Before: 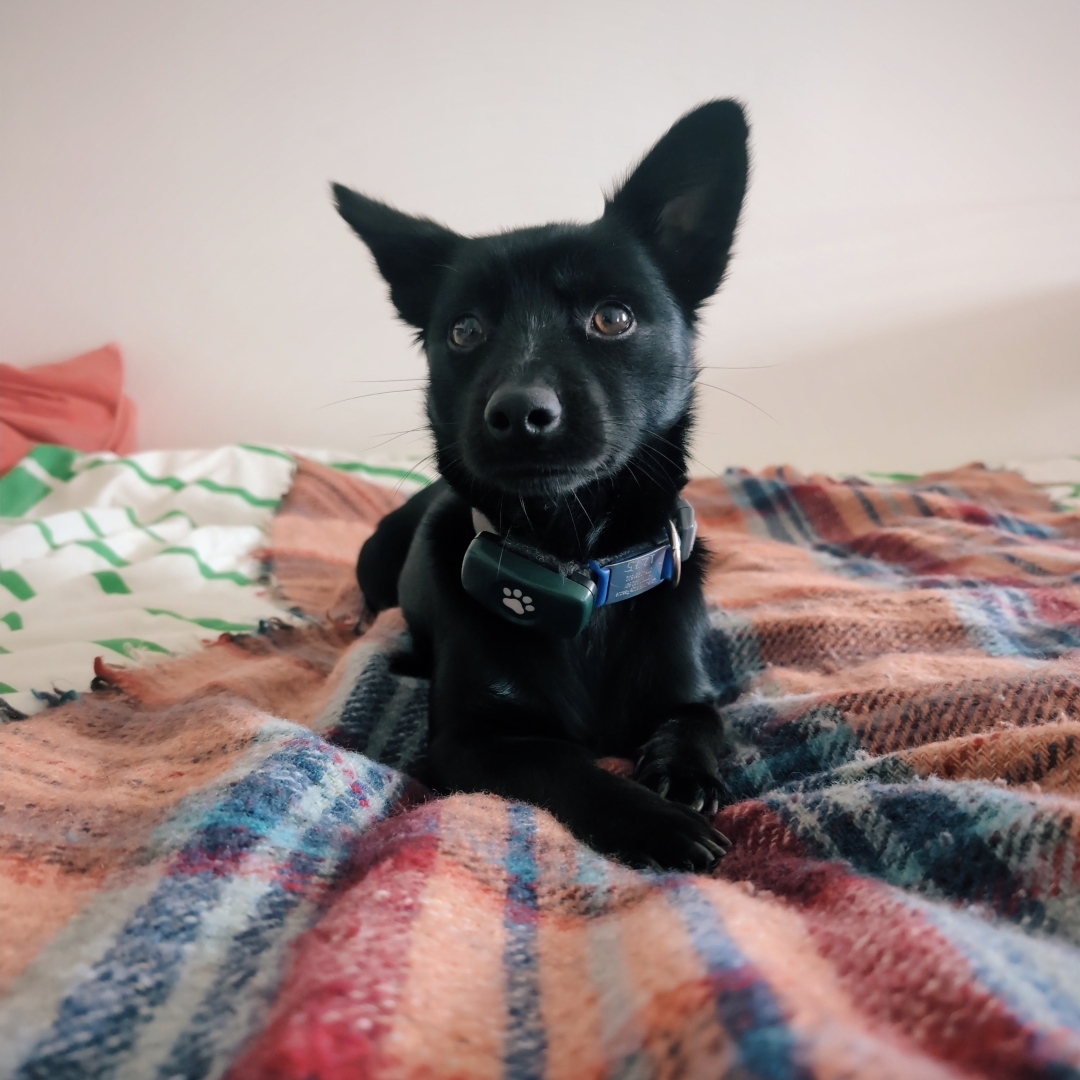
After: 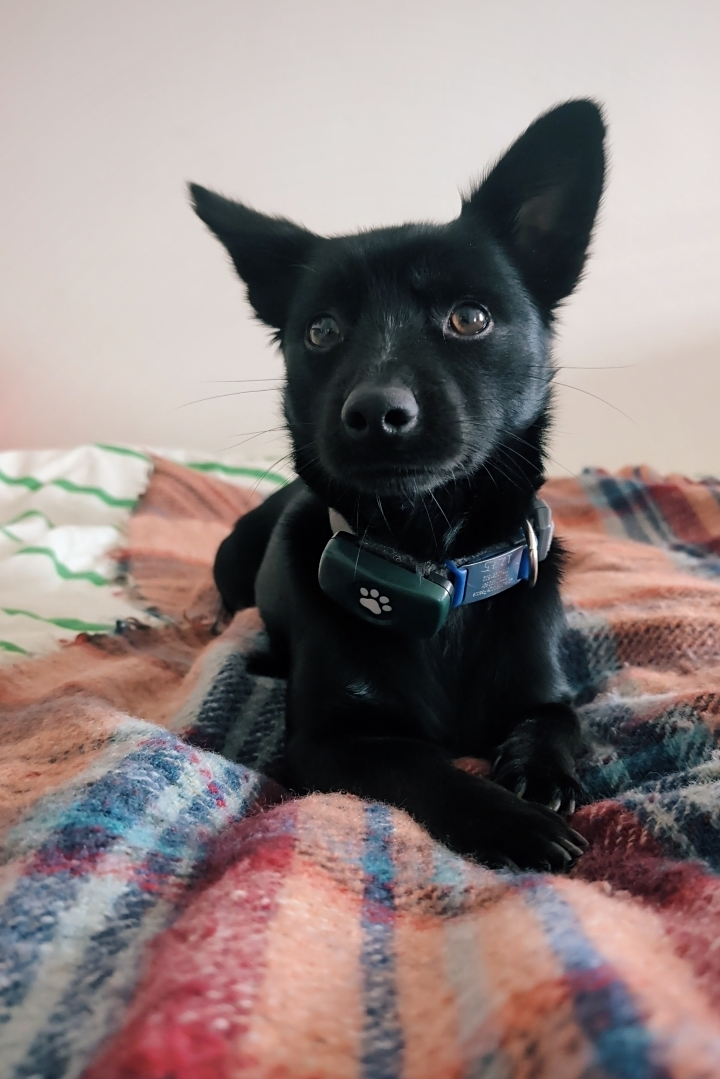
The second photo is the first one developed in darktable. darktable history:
sharpen: amount 0.218
crop and rotate: left 13.325%, right 19.97%
